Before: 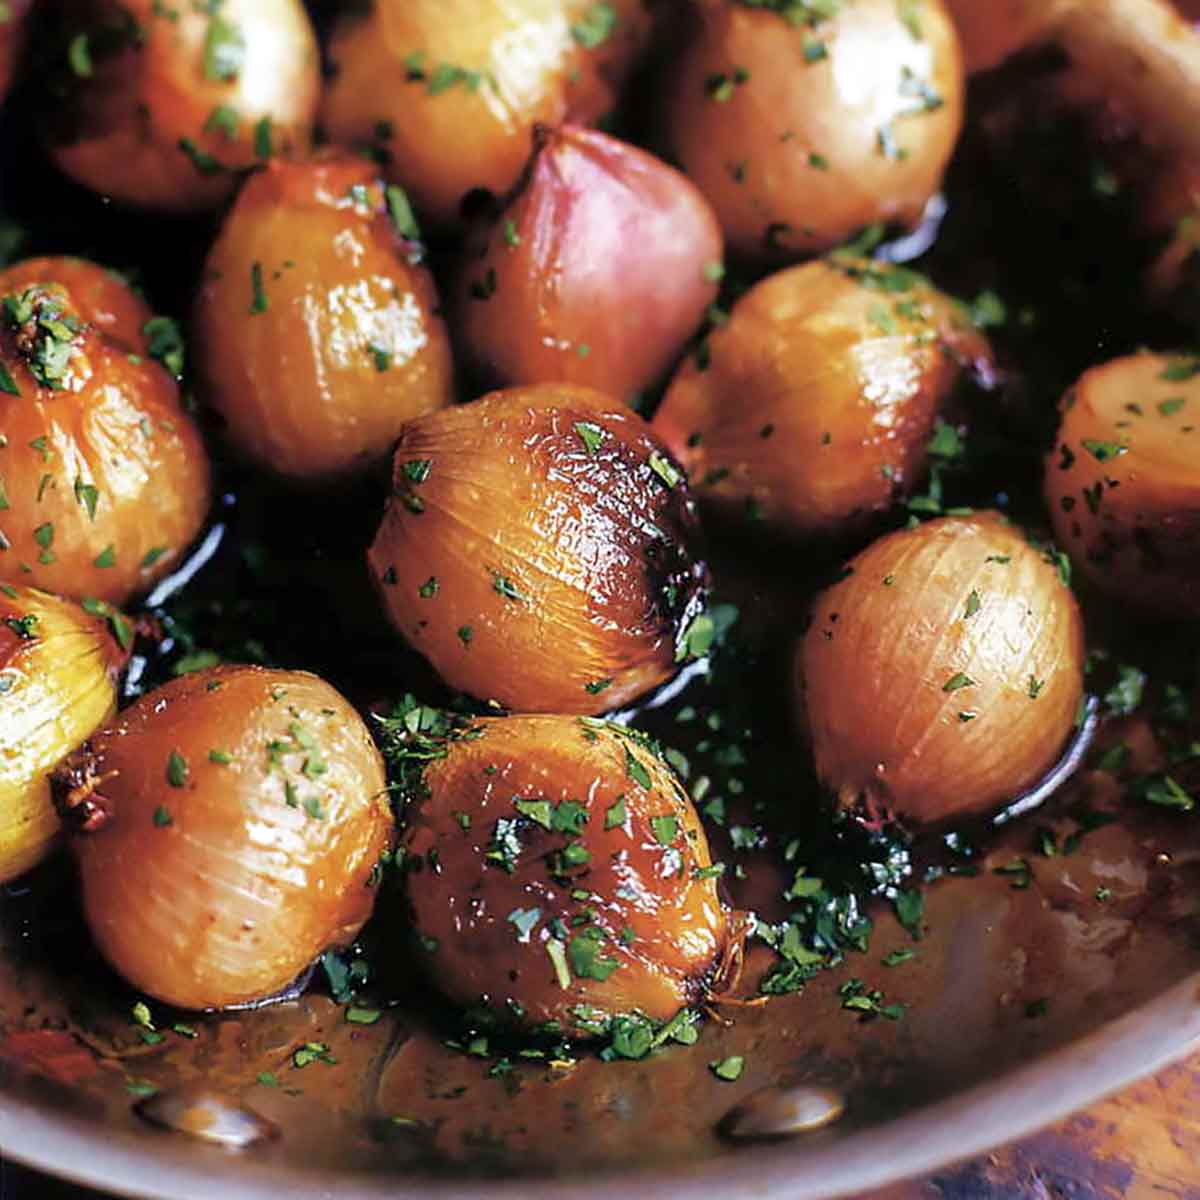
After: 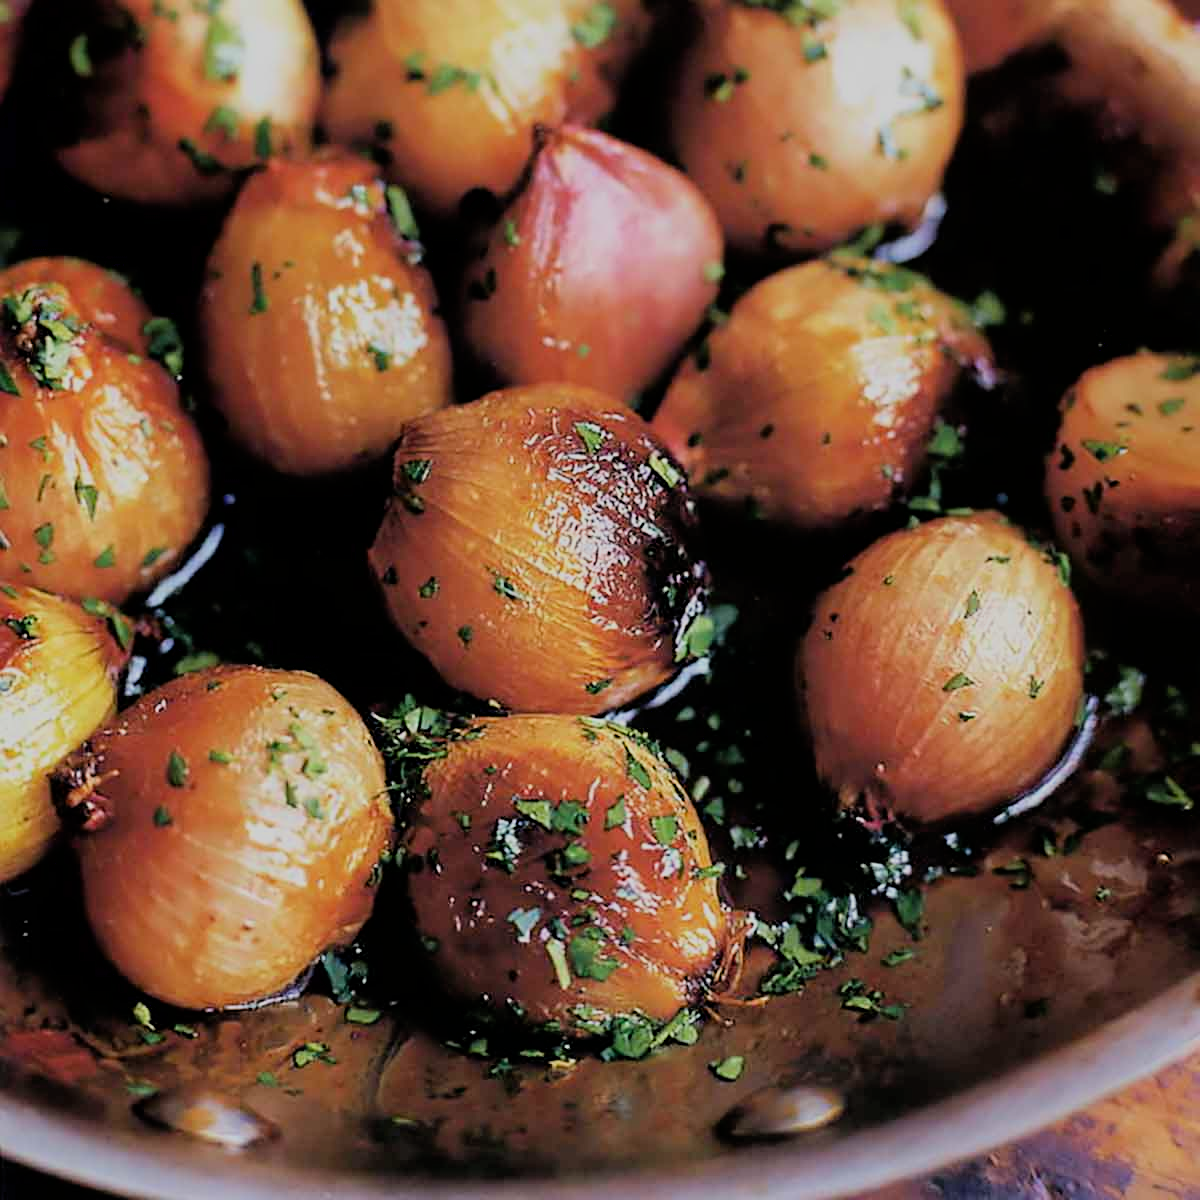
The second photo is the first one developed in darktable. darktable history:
sharpen: amount 0.2
filmic rgb: black relative exposure -7.15 EV, white relative exposure 5.36 EV, hardness 3.02, color science v6 (2022)
exposure: black level correction 0.001, compensate highlight preservation false
